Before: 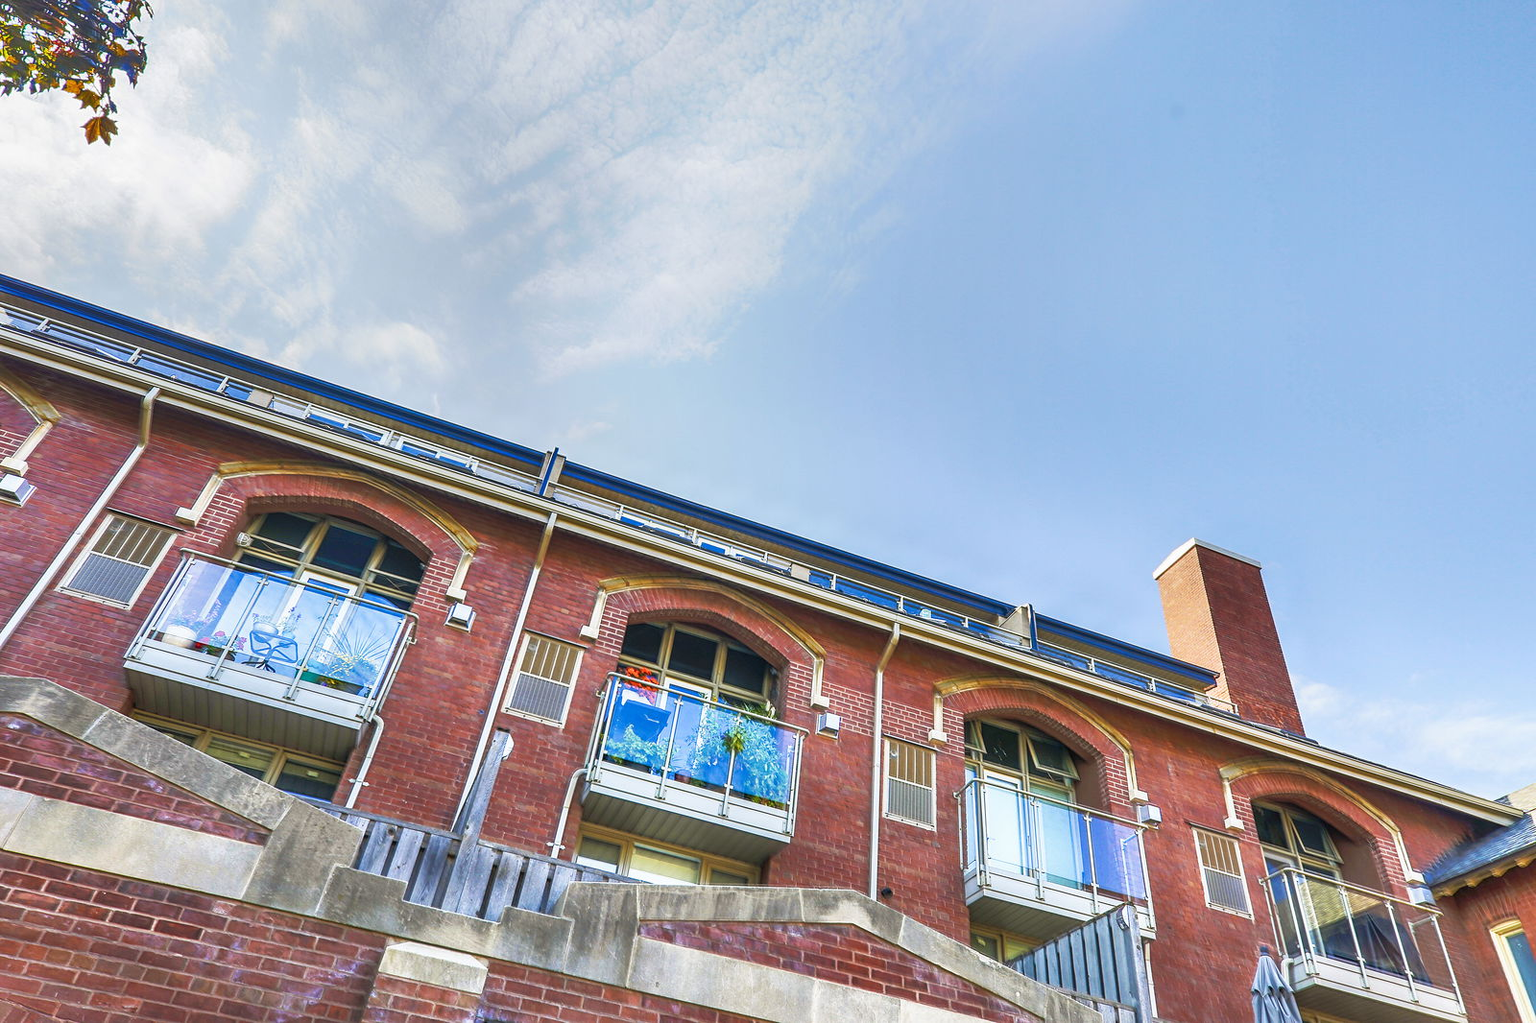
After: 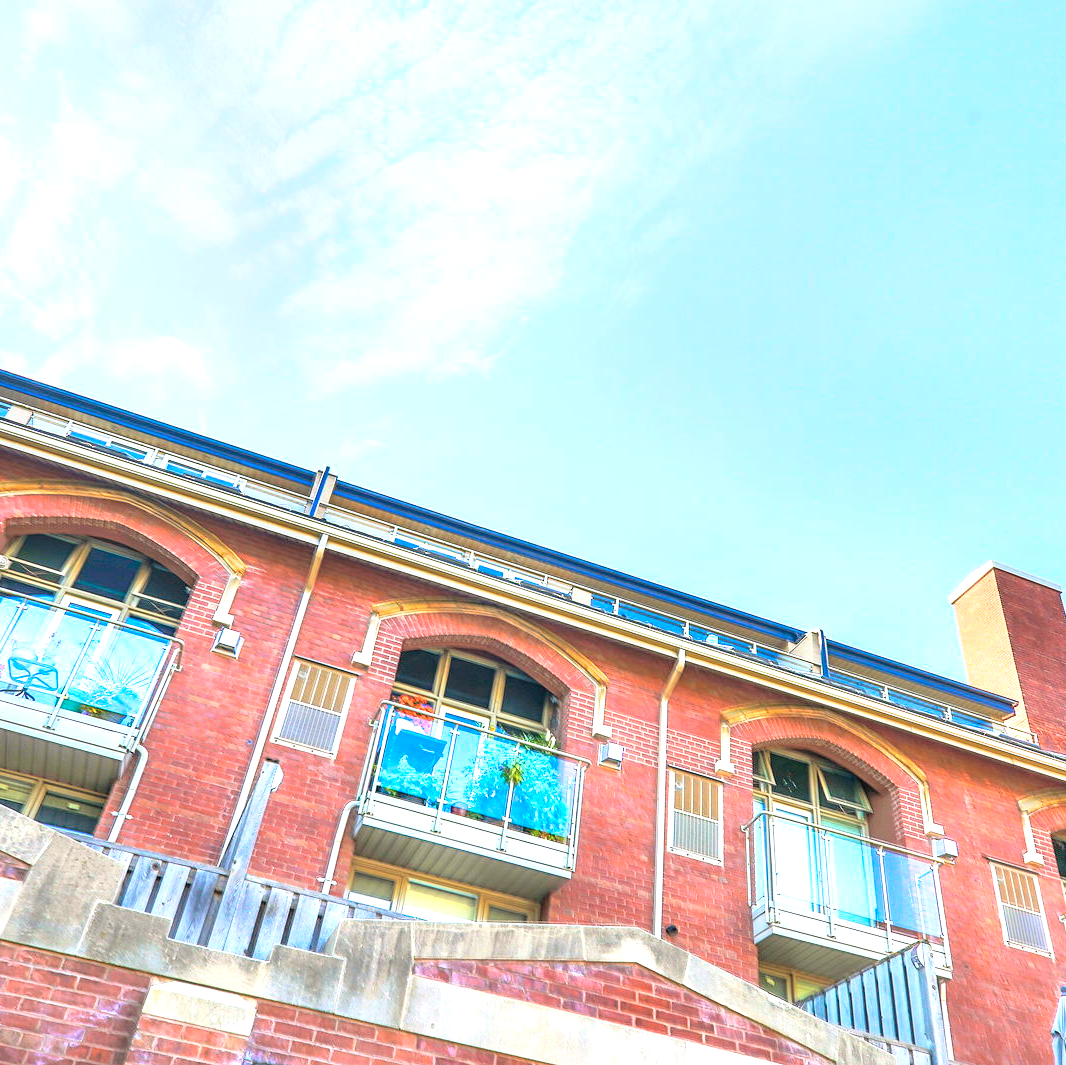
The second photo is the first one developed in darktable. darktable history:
crop and rotate: left 15.754%, right 17.579%
exposure: black level correction 0, exposure 0.7 EV, compensate exposure bias true, compensate highlight preservation false
contrast brightness saturation: contrast 0.14, brightness 0.21
rotate and perspective: crop left 0, crop top 0
